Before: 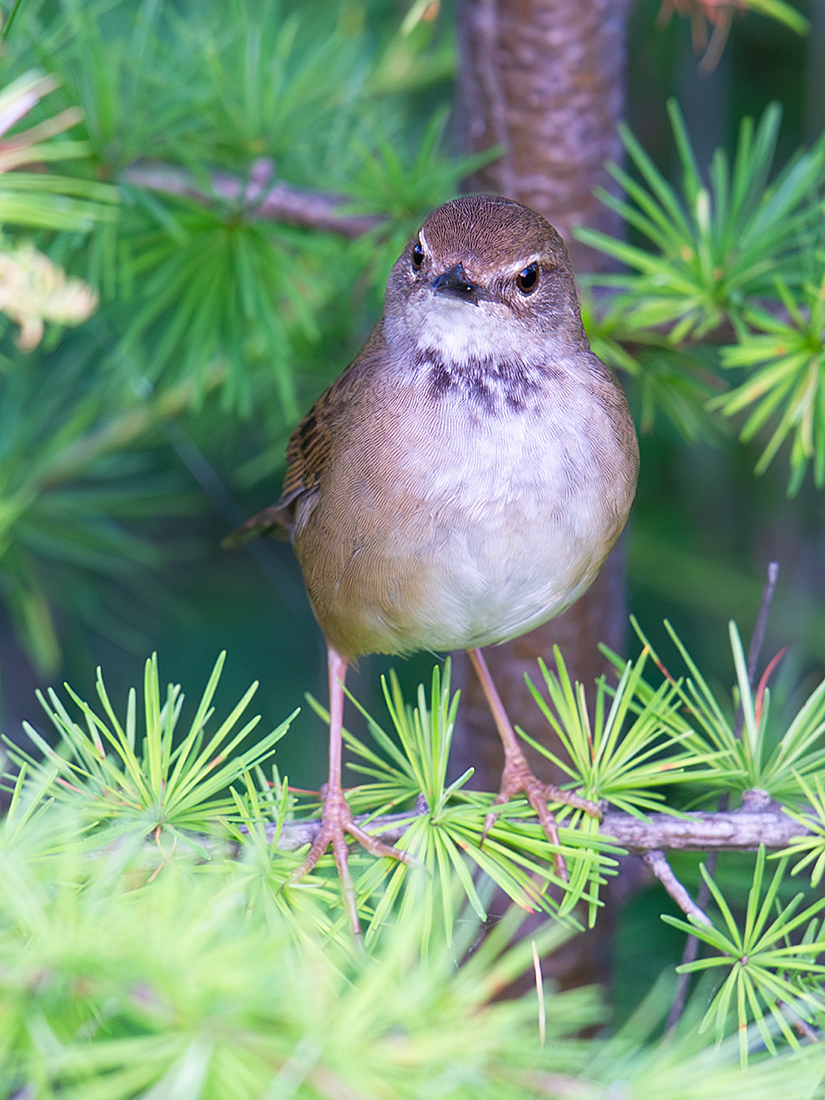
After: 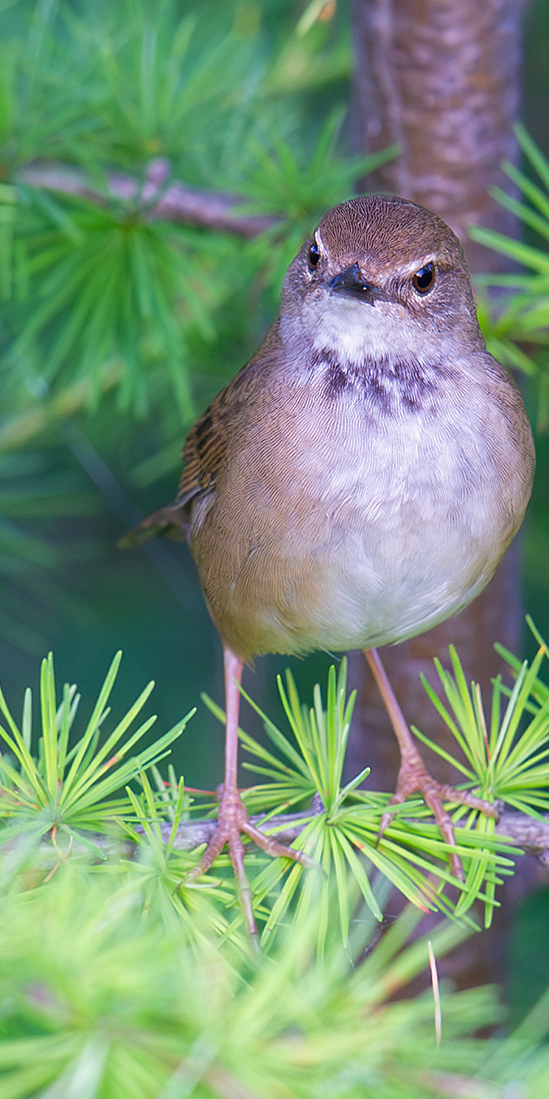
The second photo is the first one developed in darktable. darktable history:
shadows and highlights: on, module defaults
crop and rotate: left 12.673%, right 20.66%
